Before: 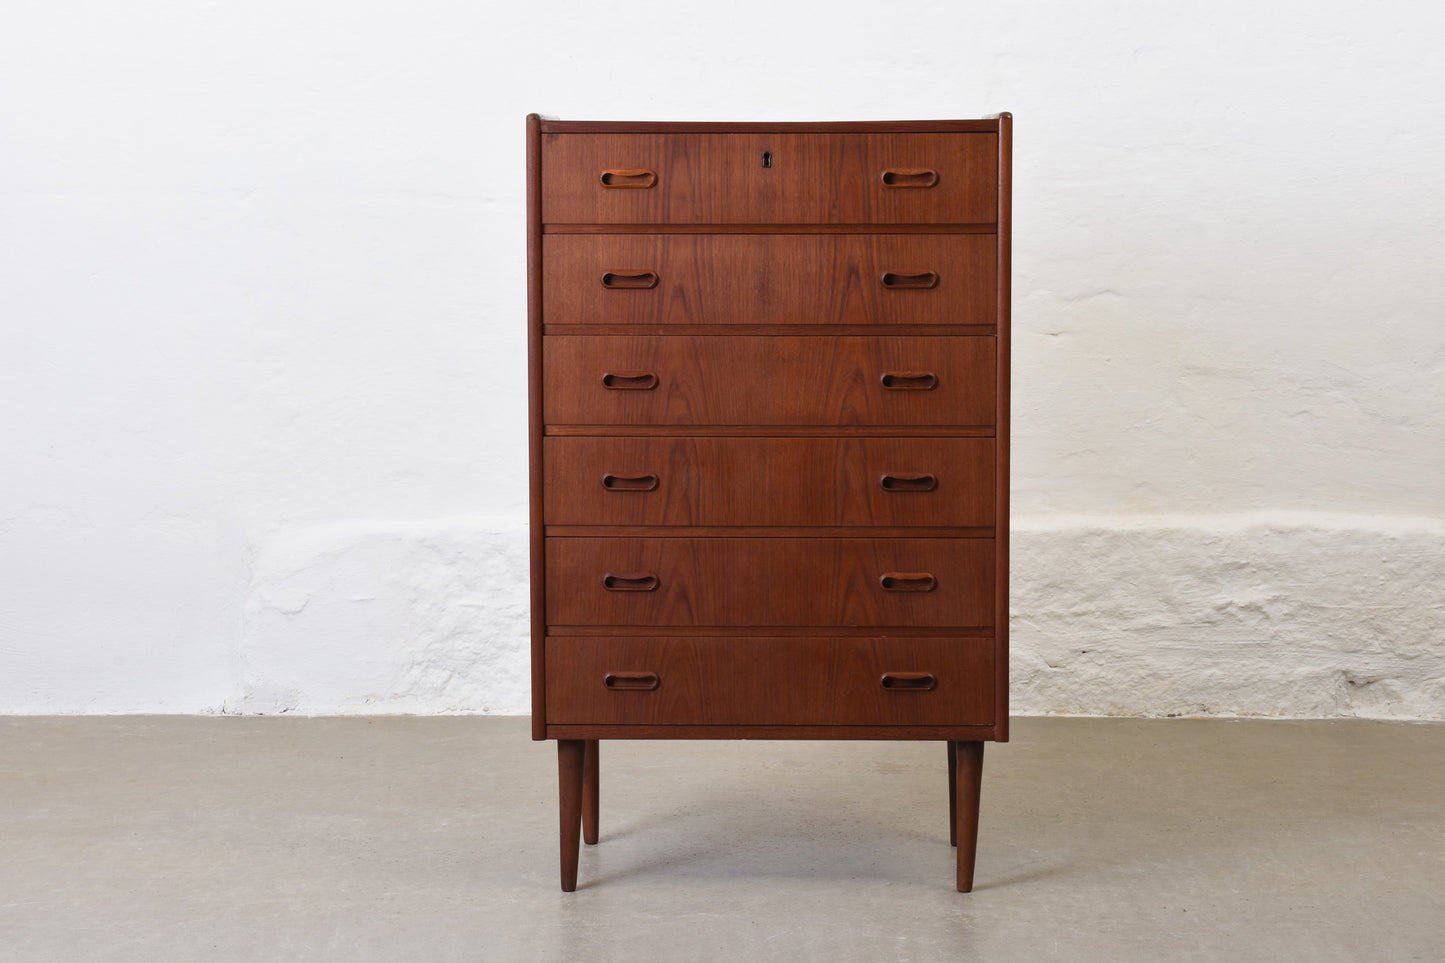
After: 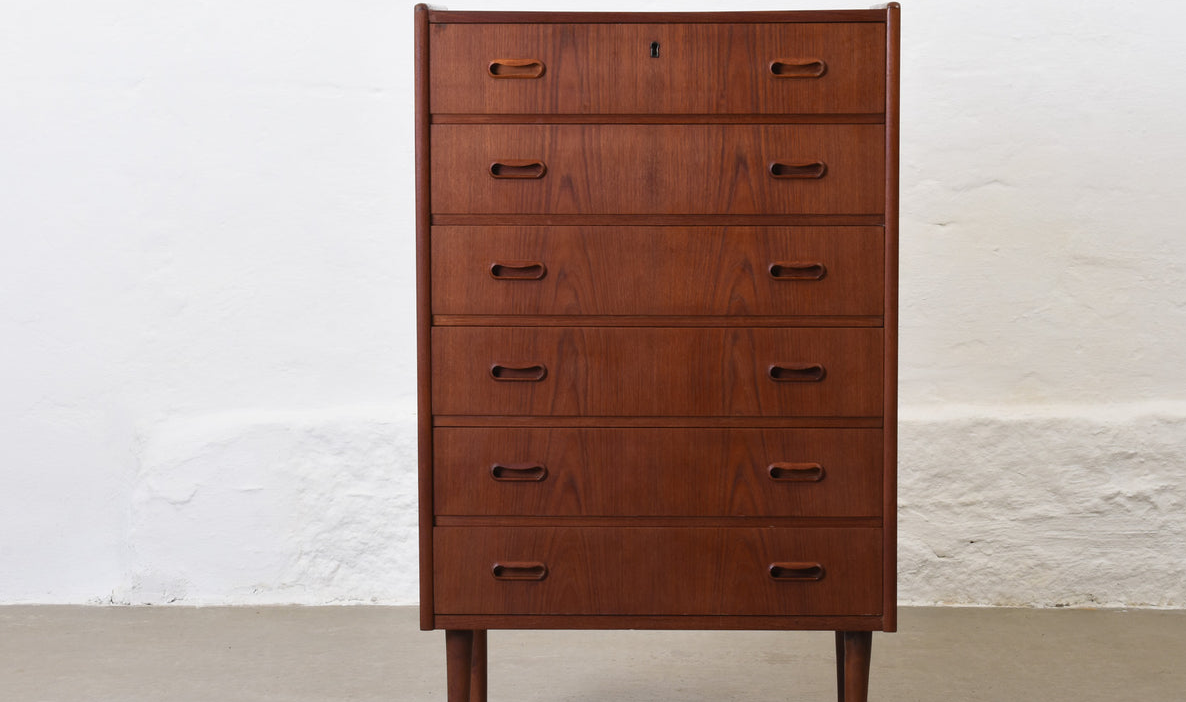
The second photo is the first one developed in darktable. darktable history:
crop: left 7.808%, top 11.526%, right 10.099%, bottom 15.484%
